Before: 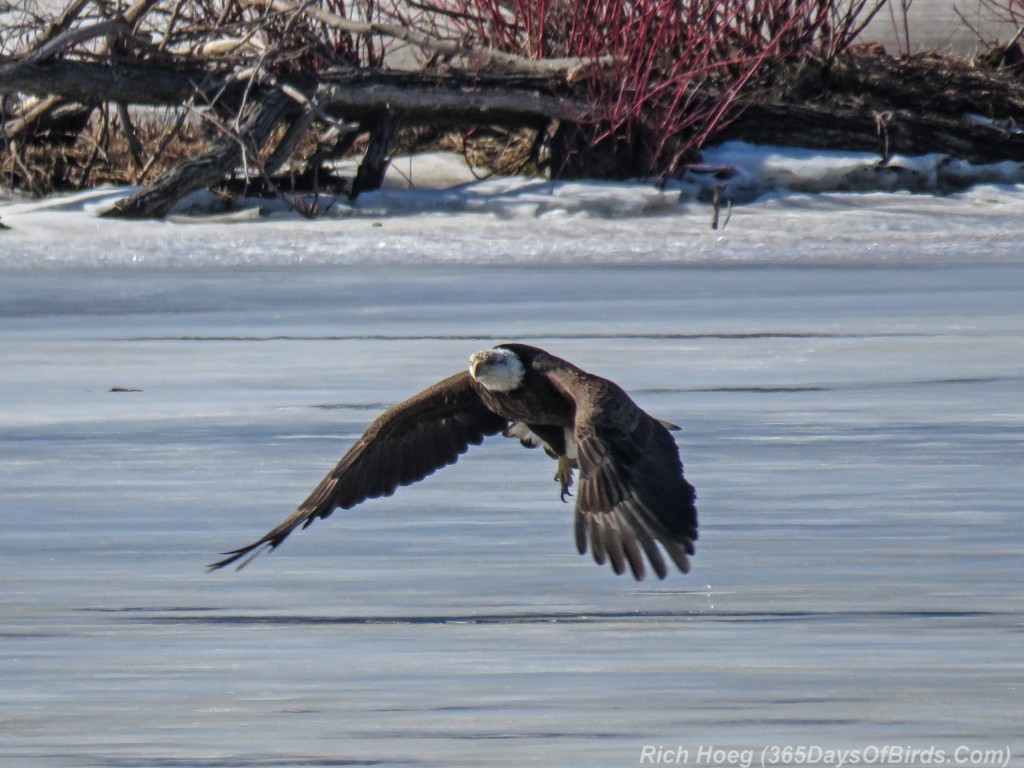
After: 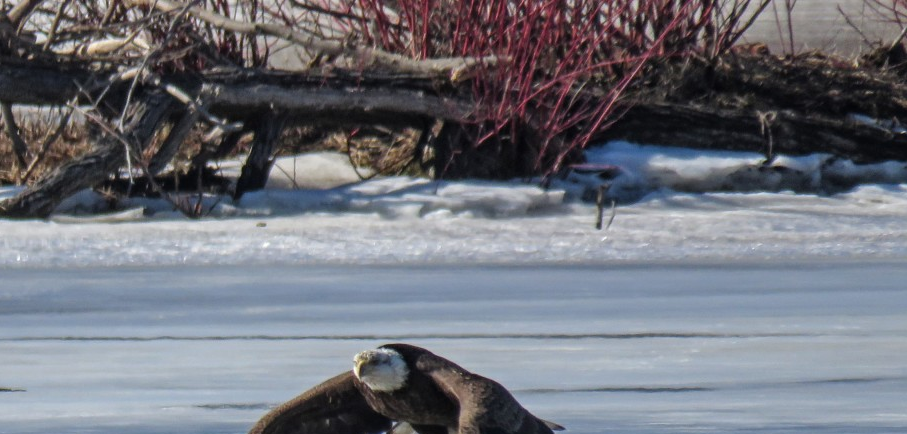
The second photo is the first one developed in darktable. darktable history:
crop and rotate: left 11.336%, bottom 43.422%
